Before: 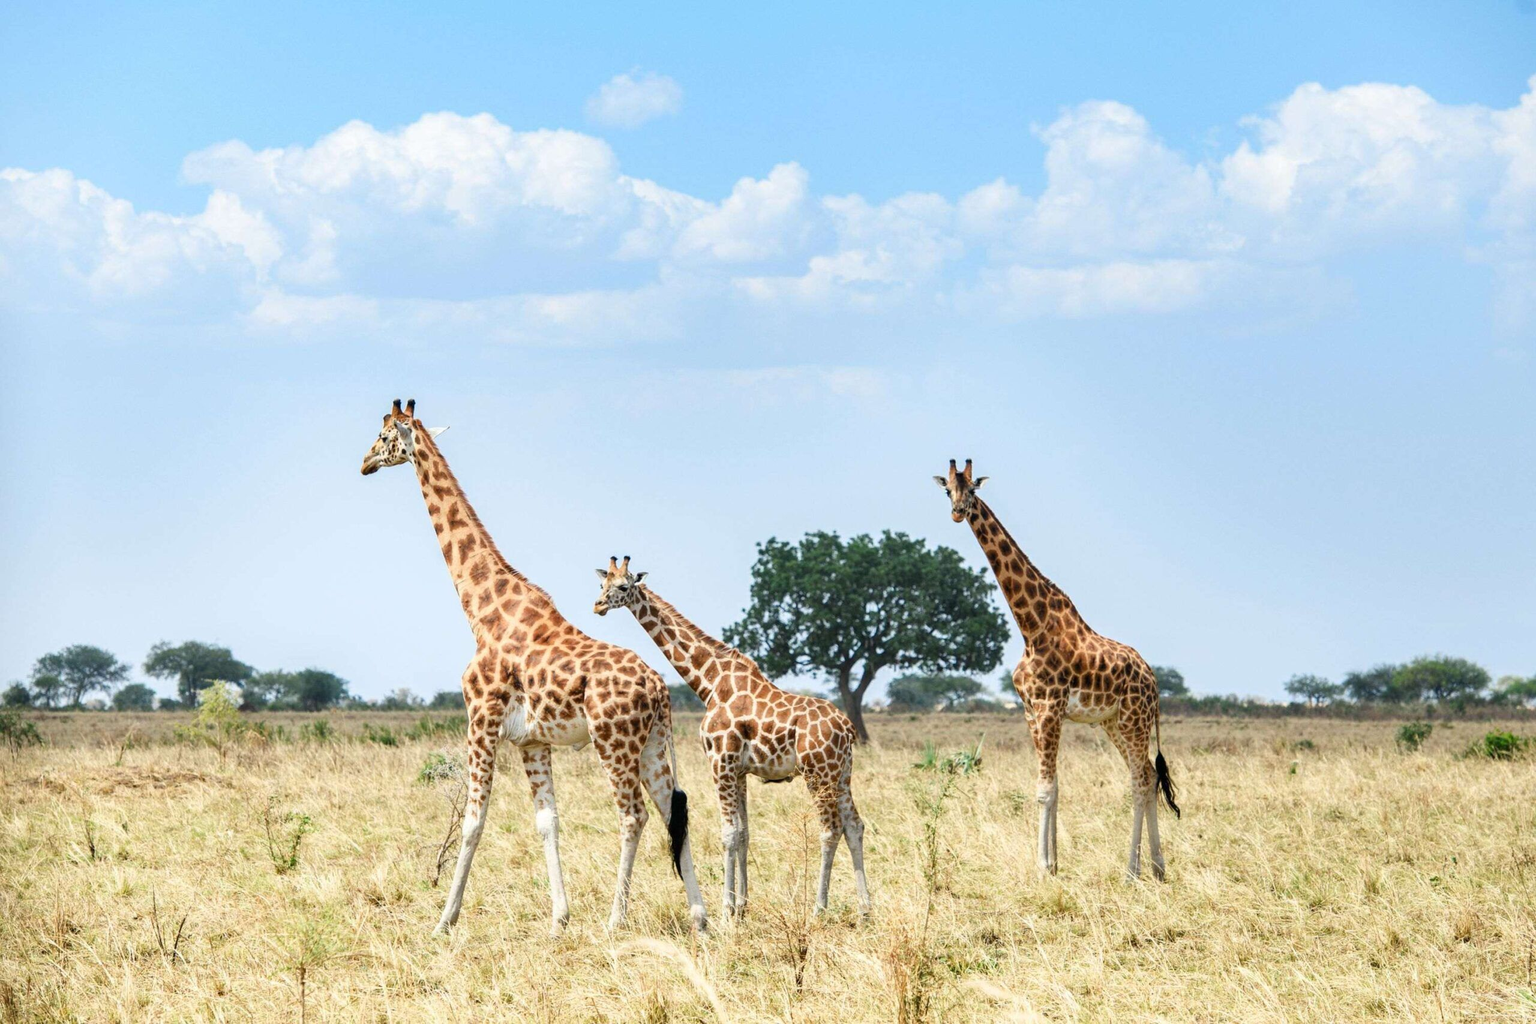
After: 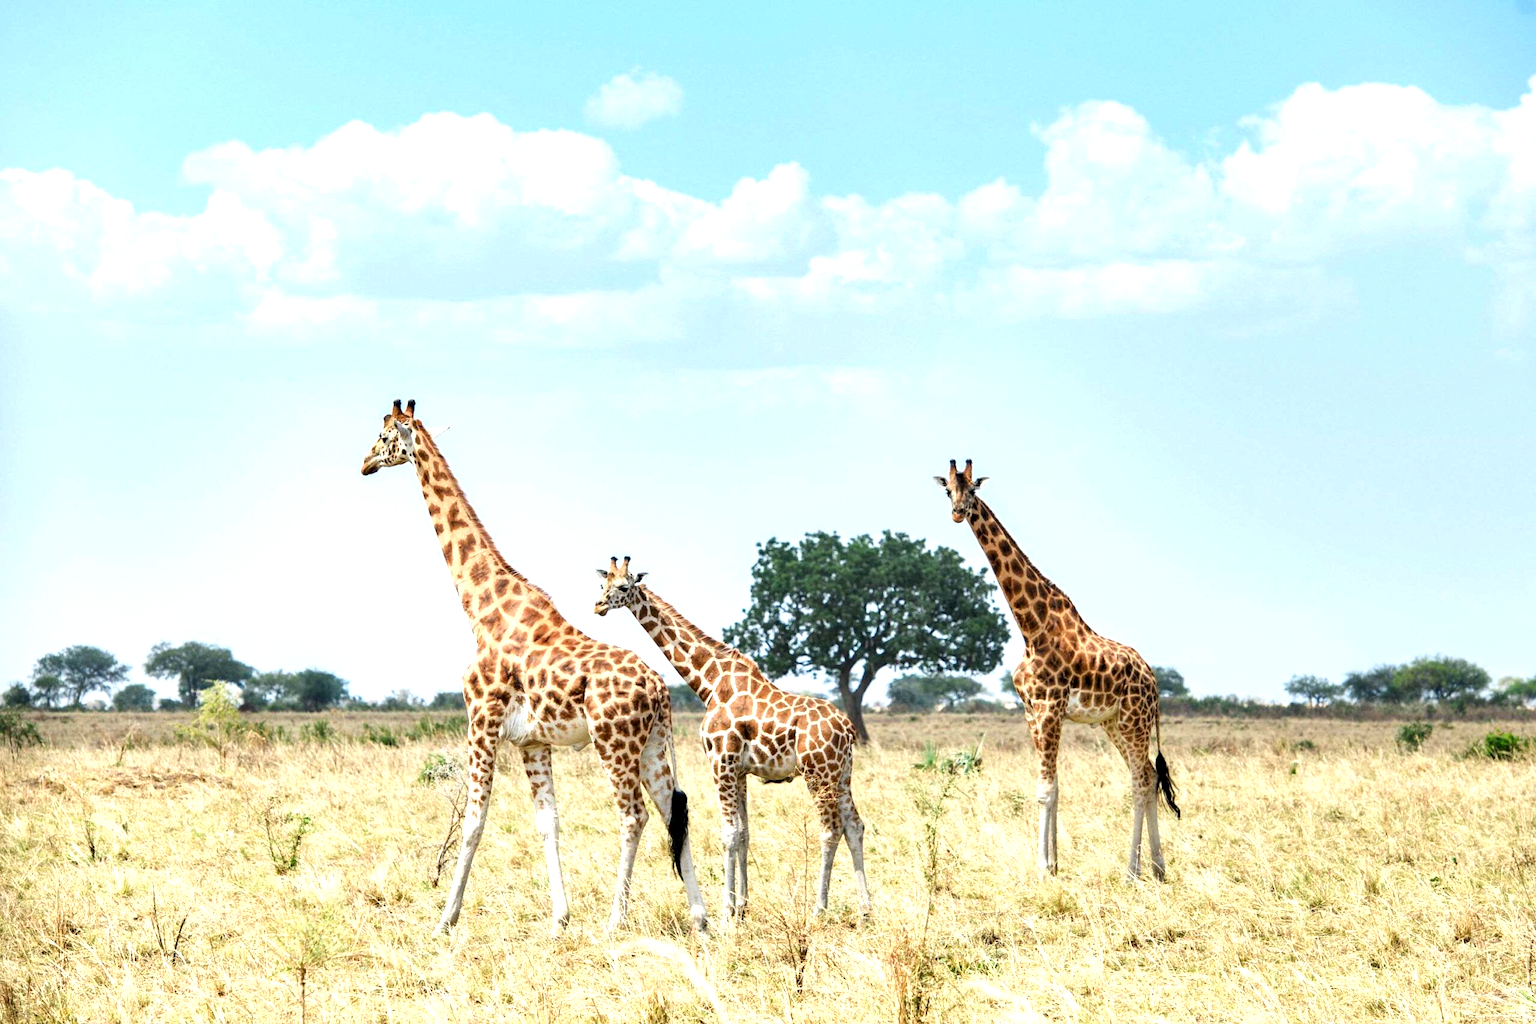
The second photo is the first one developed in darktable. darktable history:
exposure: black level correction 0, exposure 0.5 EV, compensate exposure bias true, compensate highlight preservation false
contrast equalizer: octaves 7, y [[0.528 ×6], [0.514 ×6], [0.362 ×6], [0 ×6], [0 ×6]]
